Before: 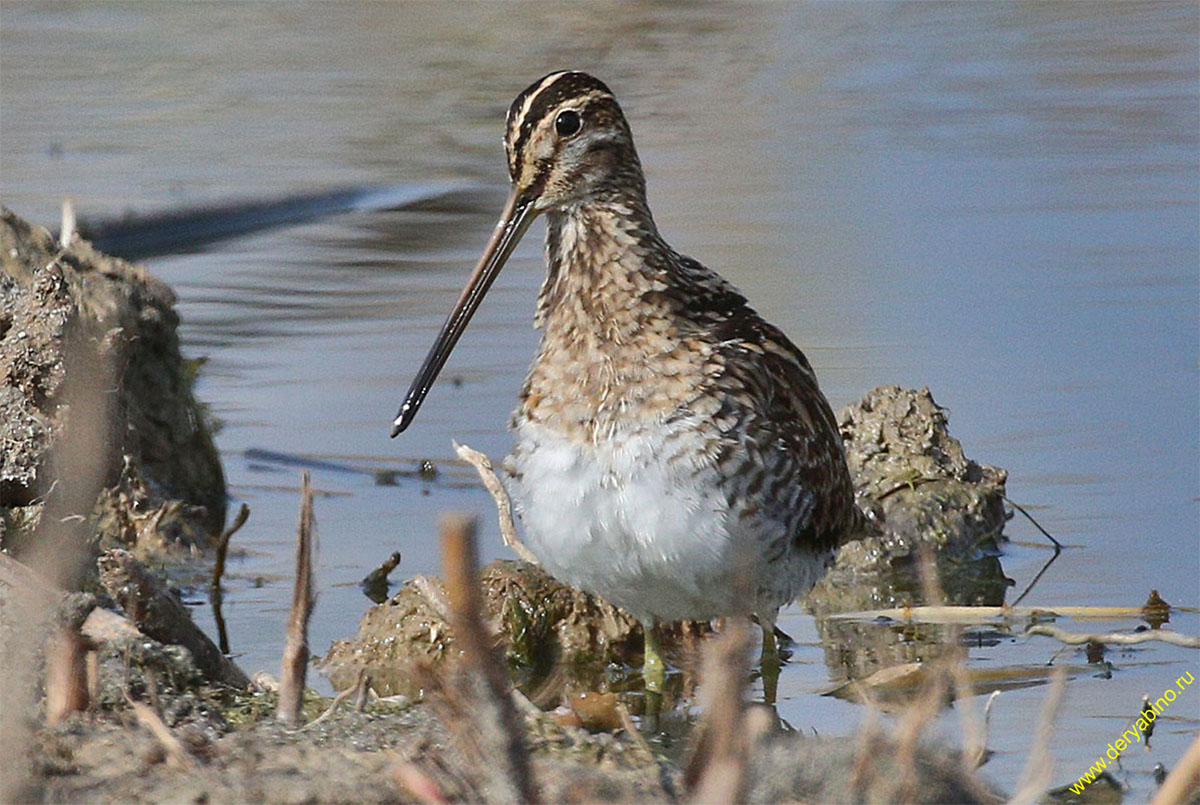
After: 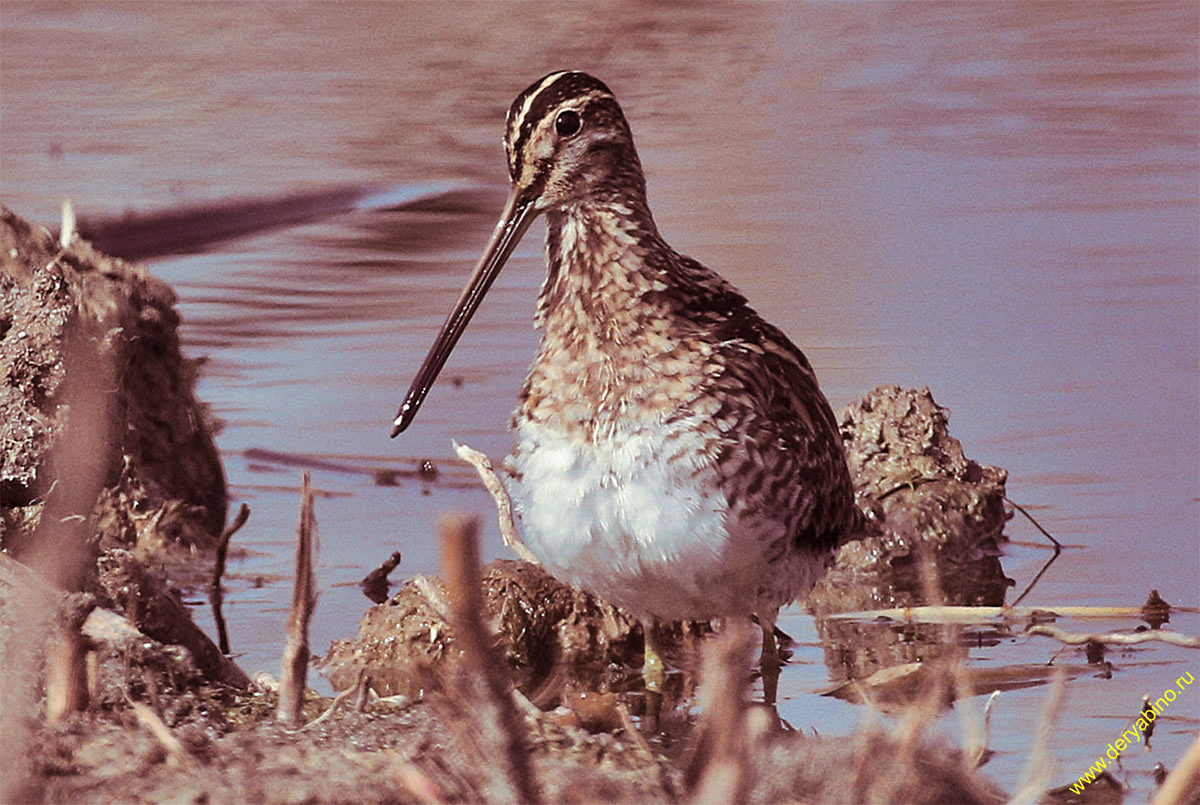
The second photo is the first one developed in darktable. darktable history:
split-toning: compress 20%
local contrast: mode bilateral grid, contrast 20, coarseness 50, detail 120%, midtone range 0.2
